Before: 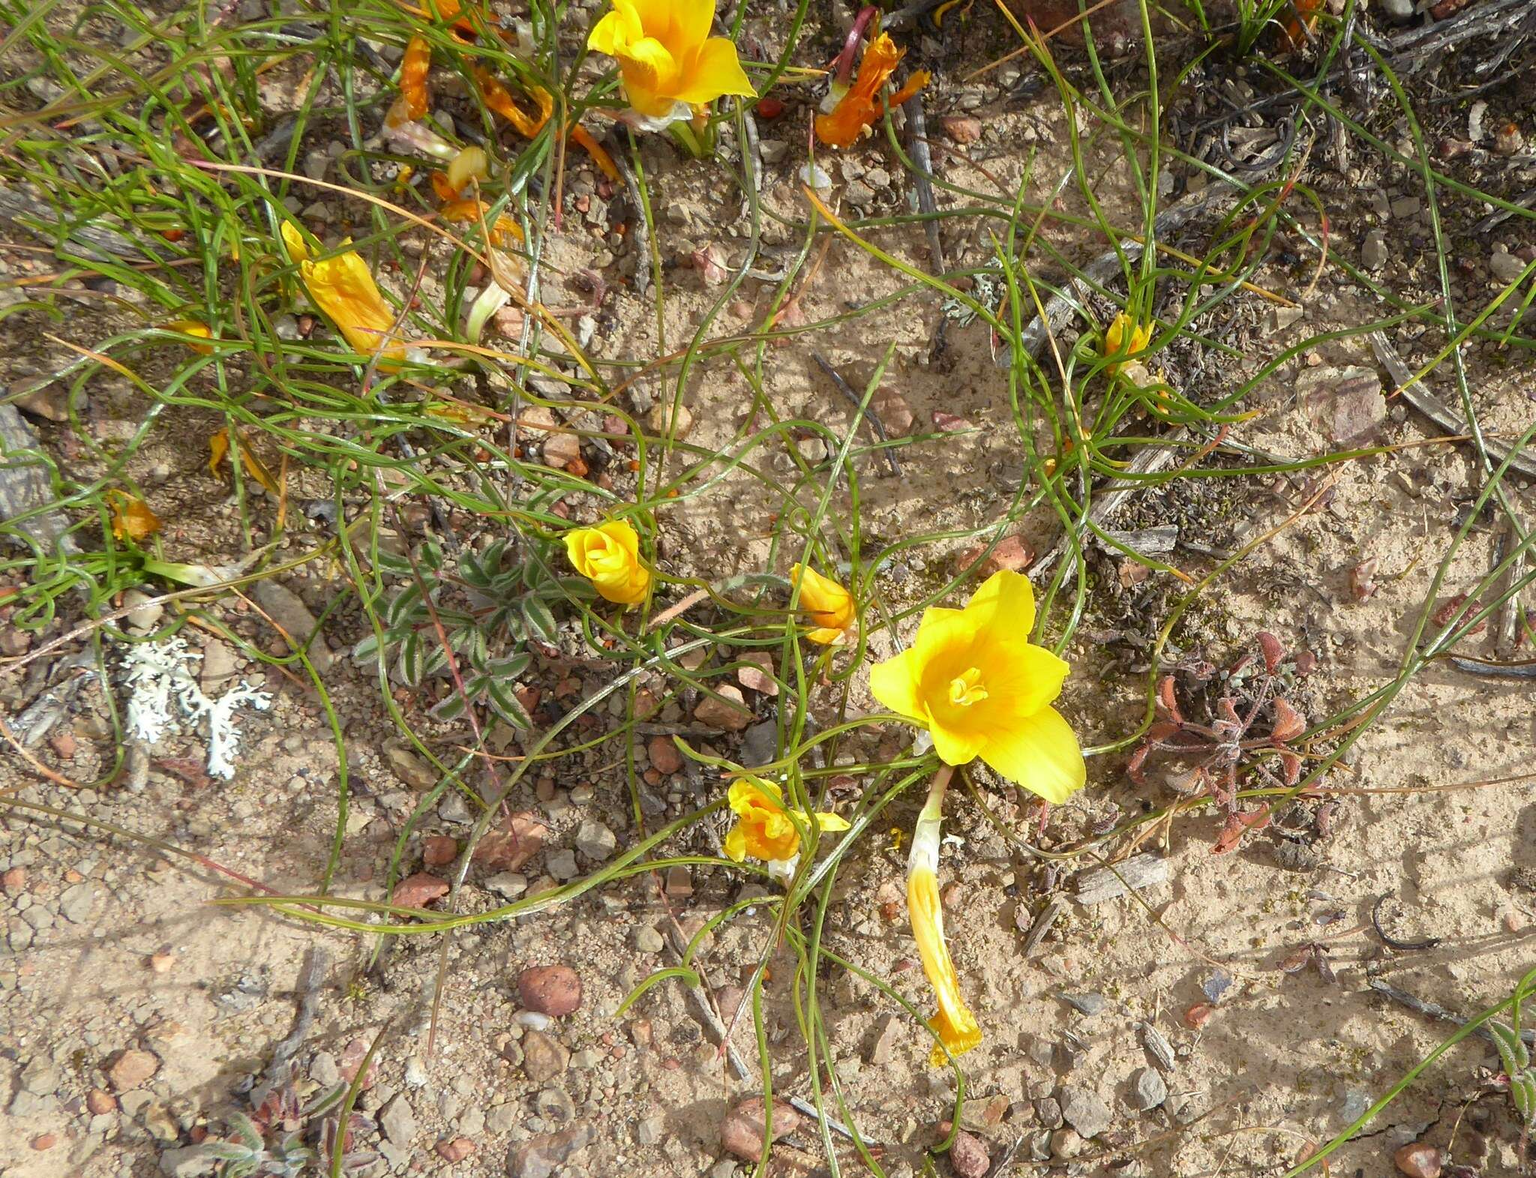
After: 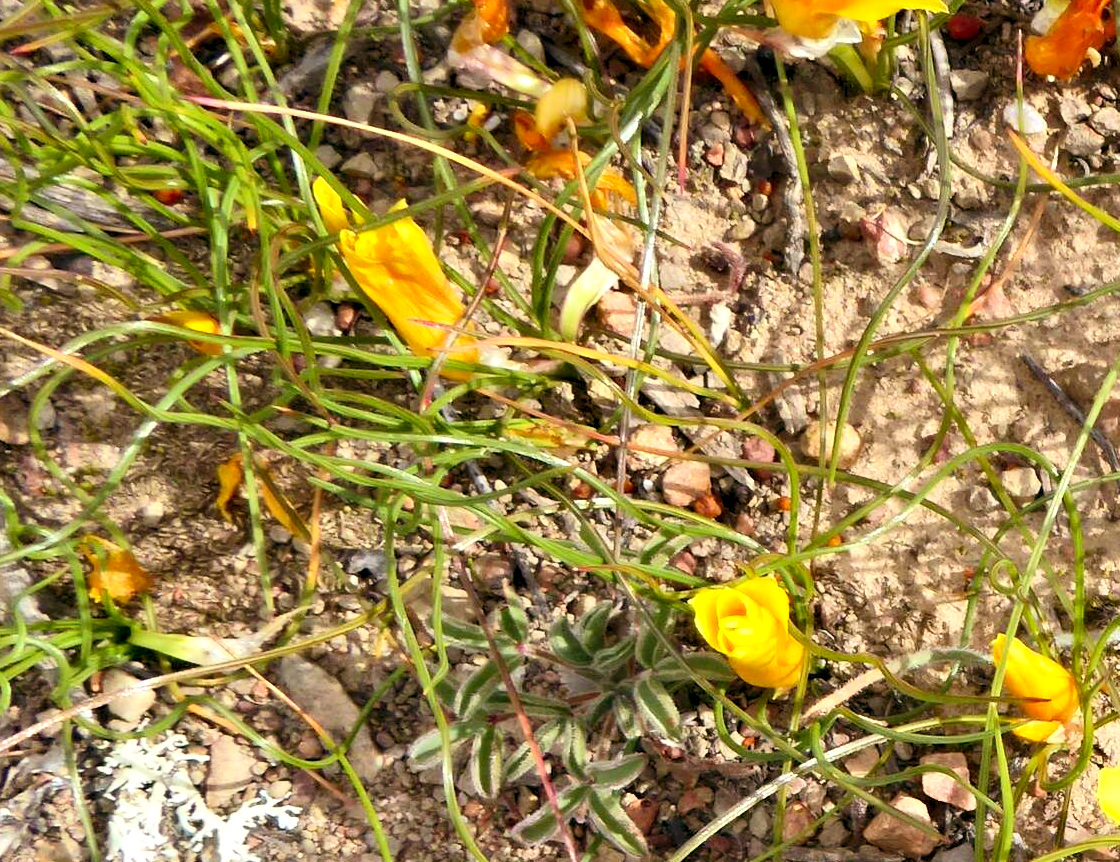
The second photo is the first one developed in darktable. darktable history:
color balance: lift [0.998, 0.998, 1.001, 1.002], gamma [0.995, 1.025, 0.992, 0.975], gain [0.995, 1.02, 0.997, 0.98]
crop and rotate: left 3.047%, top 7.509%, right 42.236%, bottom 37.598%
contrast equalizer: y [[0.513, 0.565, 0.608, 0.562, 0.512, 0.5], [0.5 ×6], [0.5, 0.5, 0.5, 0.528, 0.598, 0.658], [0 ×6], [0 ×6]]
contrast brightness saturation: contrast 0.2, brightness 0.16, saturation 0.22
